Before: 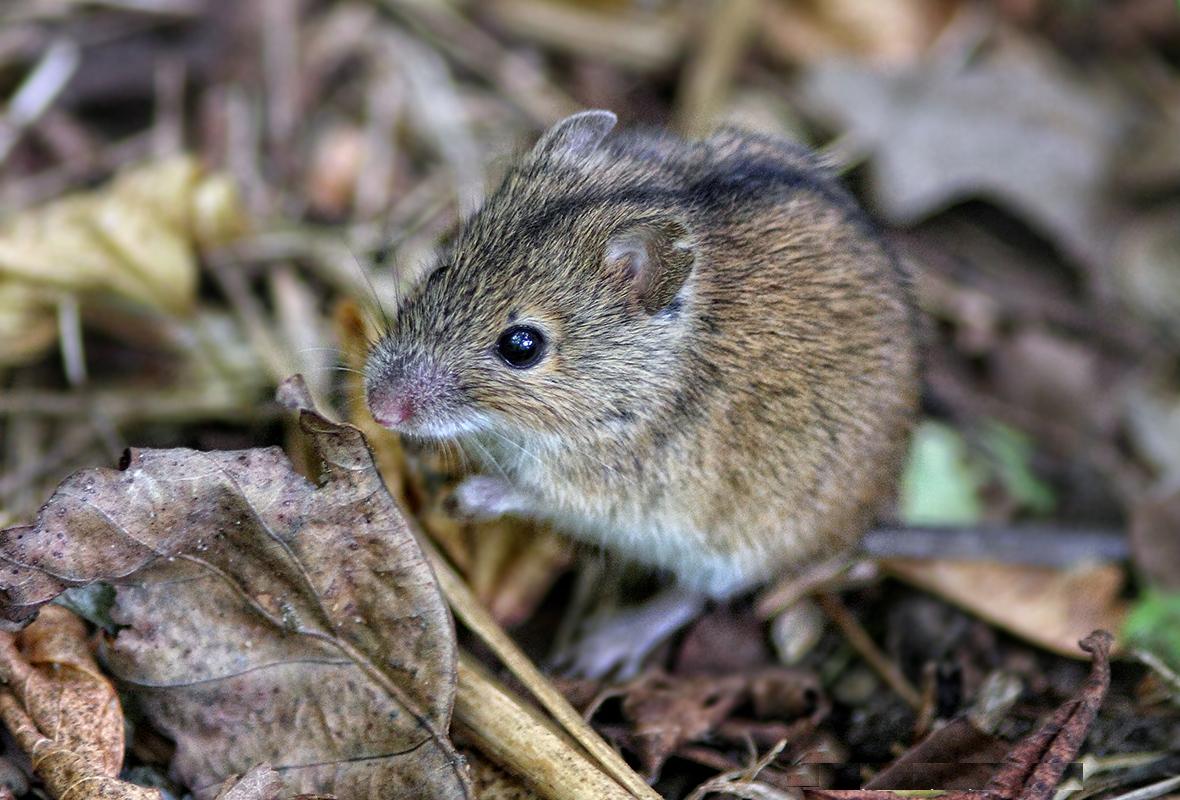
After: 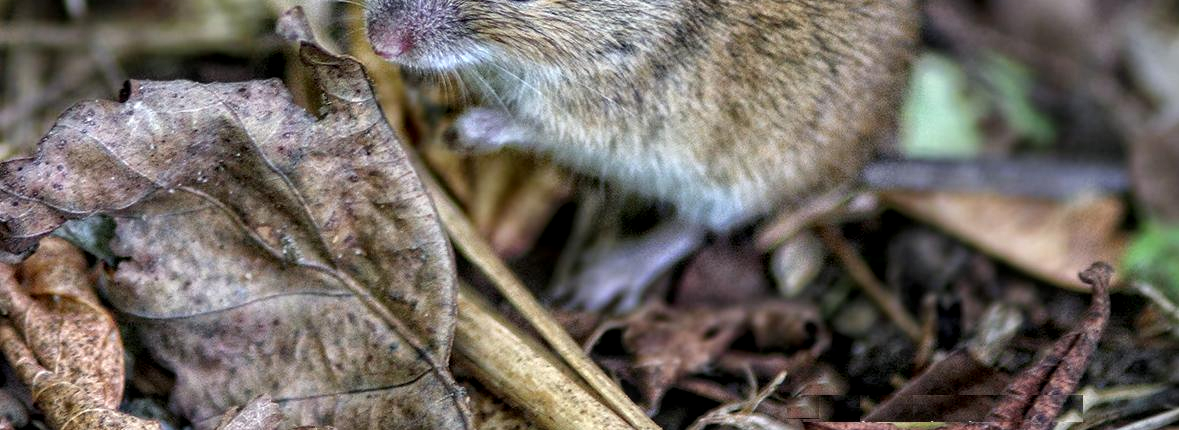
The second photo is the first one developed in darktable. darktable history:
crop and rotate: top 46.237%
local contrast: on, module defaults
